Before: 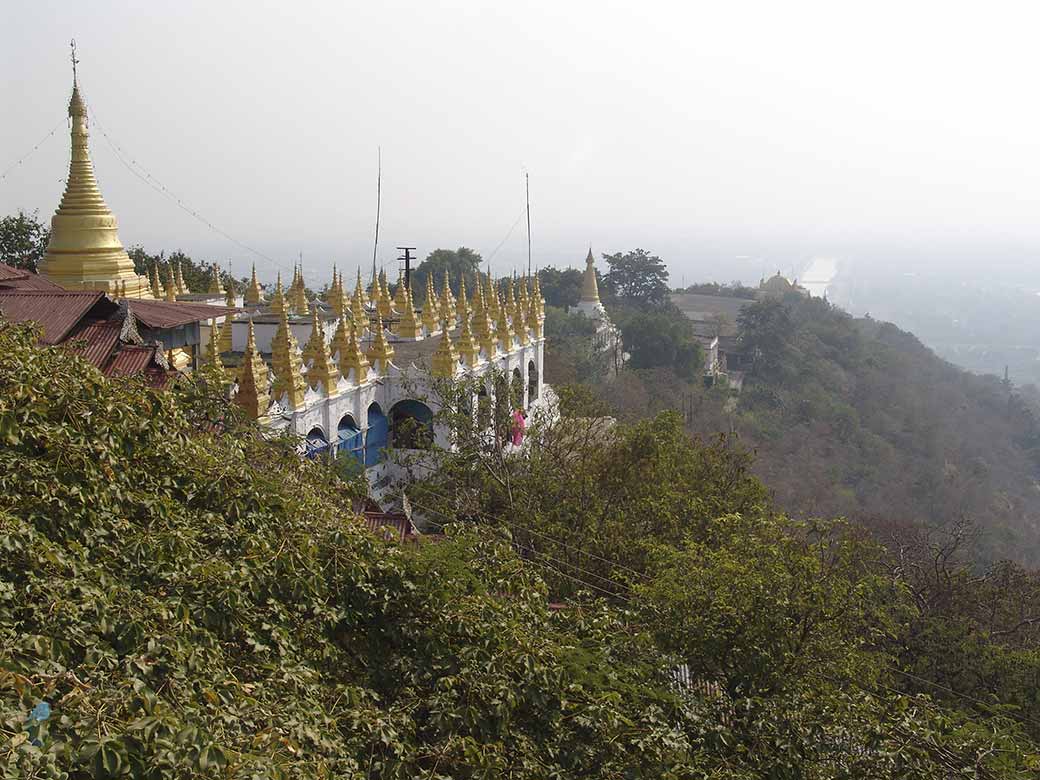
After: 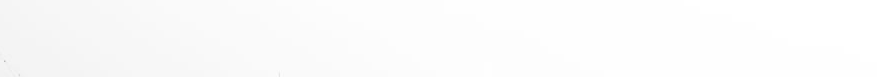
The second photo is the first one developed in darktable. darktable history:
crop and rotate: left 9.644%, top 9.491%, right 6.021%, bottom 80.509%
base curve: curves: ch0 [(0, 0) (0.028, 0.03) (0.121, 0.232) (0.46, 0.748) (0.859, 0.968) (1, 1)], preserve colors none
